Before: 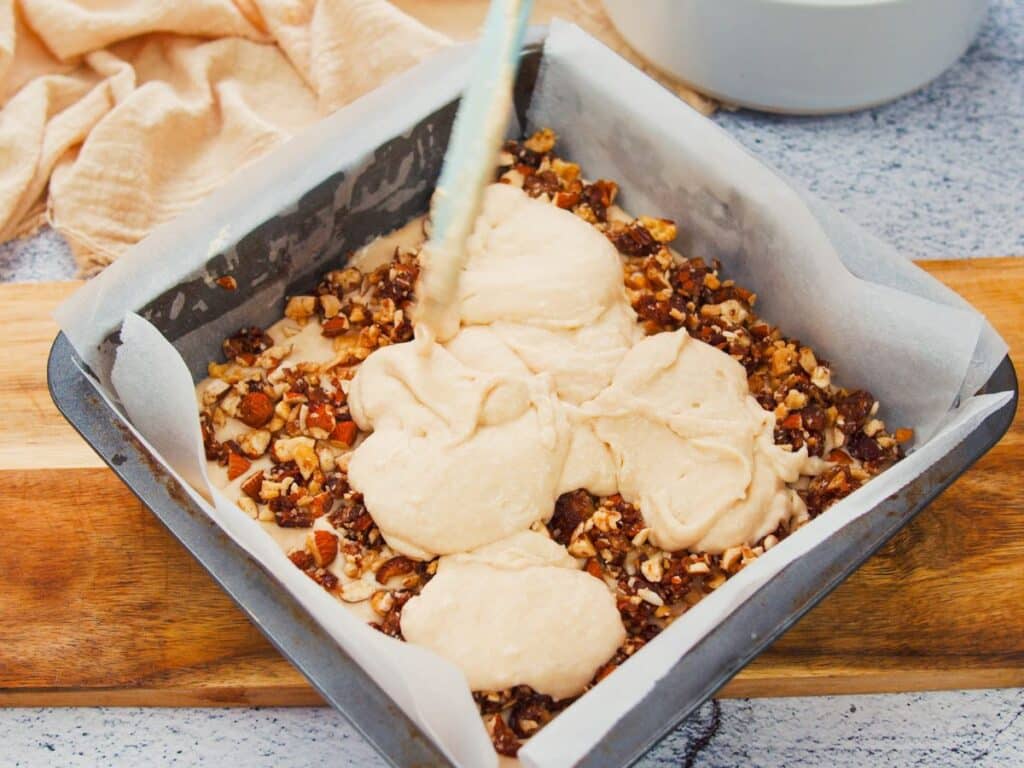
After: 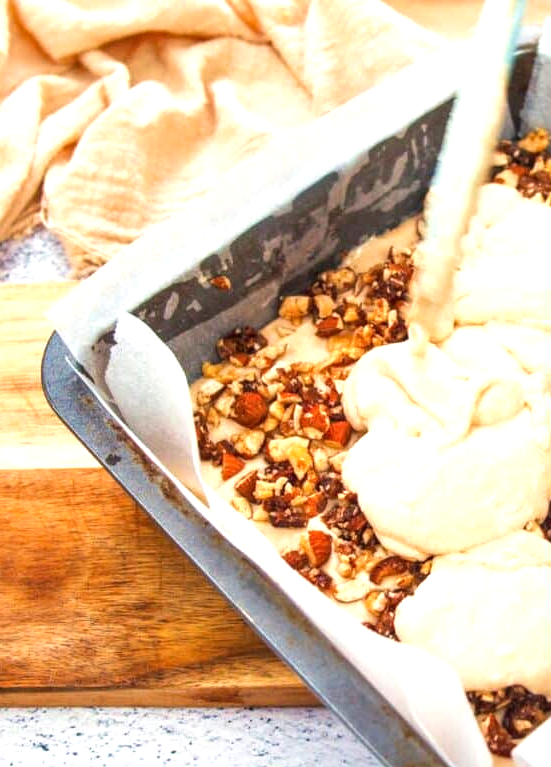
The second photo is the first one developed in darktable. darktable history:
crop: left 0.587%, right 45.588%, bottom 0.086%
local contrast: detail 130%
exposure: black level correction 0, exposure 0.7 EV, compensate exposure bias true, compensate highlight preservation false
velvia: on, module defaults
